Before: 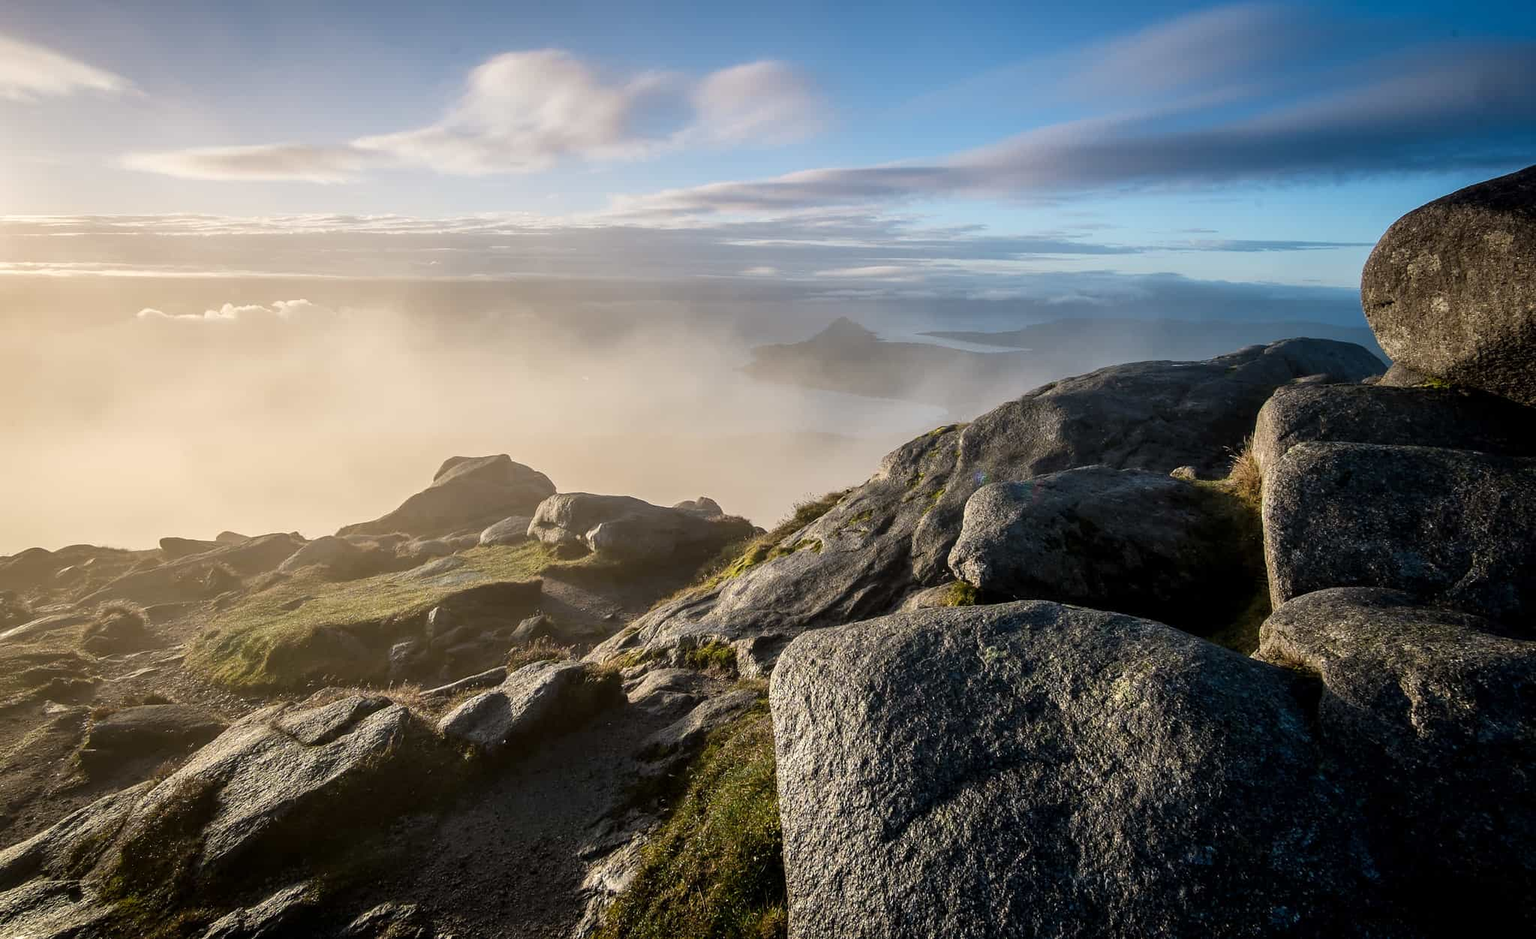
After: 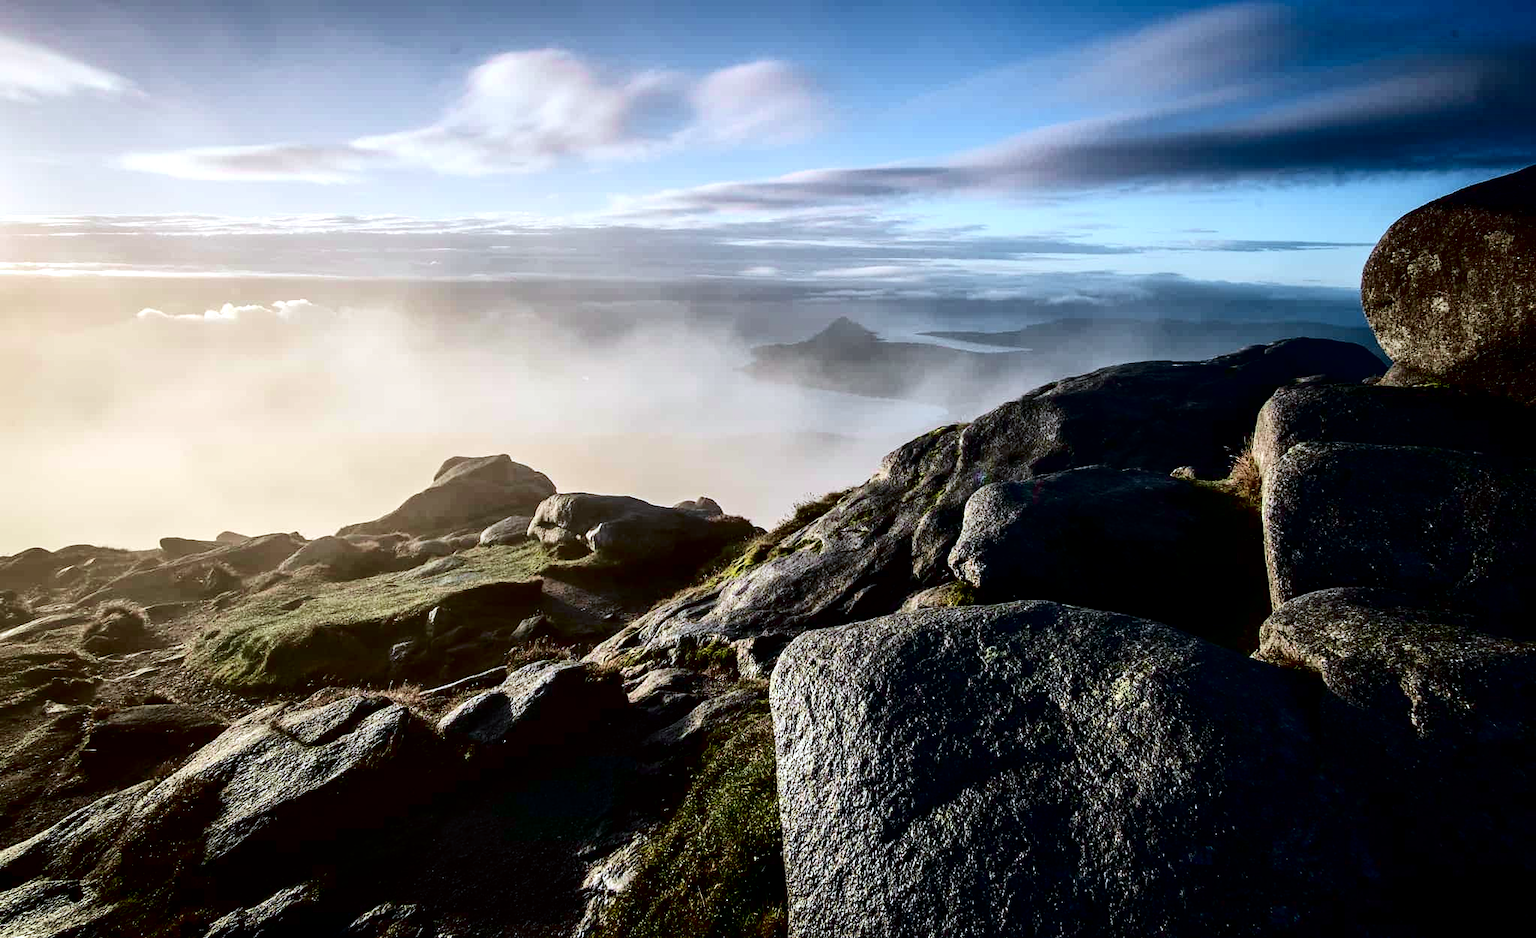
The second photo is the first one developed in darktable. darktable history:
exposure: exposure 0.258 EV, compensate highlight preservation false
tone curve: curves: ch0 [(0.003, 0) (0.066, 0.023) (0.149, 0.094) (0.264, 0.238) (0.395, 0.421) (0.517, 0.56) (0.688, 0.743) (0.813, 0.846) (1, 1)]; ch1 [(0, 0) (0.164, 0.115) (0.337, 0.332) (0.39, 0.398) (0.464, 0.461) (0.501, 0.5) (0.521, 0.535) (0.571, 0.588) (0.652, 0.681) (0.733, 0.749) (0.811, 0.796) (1, 1)]; ch2 [(0, 0) (0.337, 0.382) (0.464, 0.476) (0.501, 0.502) (0.527, 0.54) (0.556, 0.567) (0.6, 0.59) (0.687, 0.675) (1, 1)], color space Lab, independent channels, preserve colors none
contrast brightness saturation: contrast 0.19, brightness -0.24, saturation 0.11
local contrast: mode bilateral grid, contrast 20, coarseness 50, detail 132%, midtone range 0.2
white balance: red 0.931, blue 1.11
